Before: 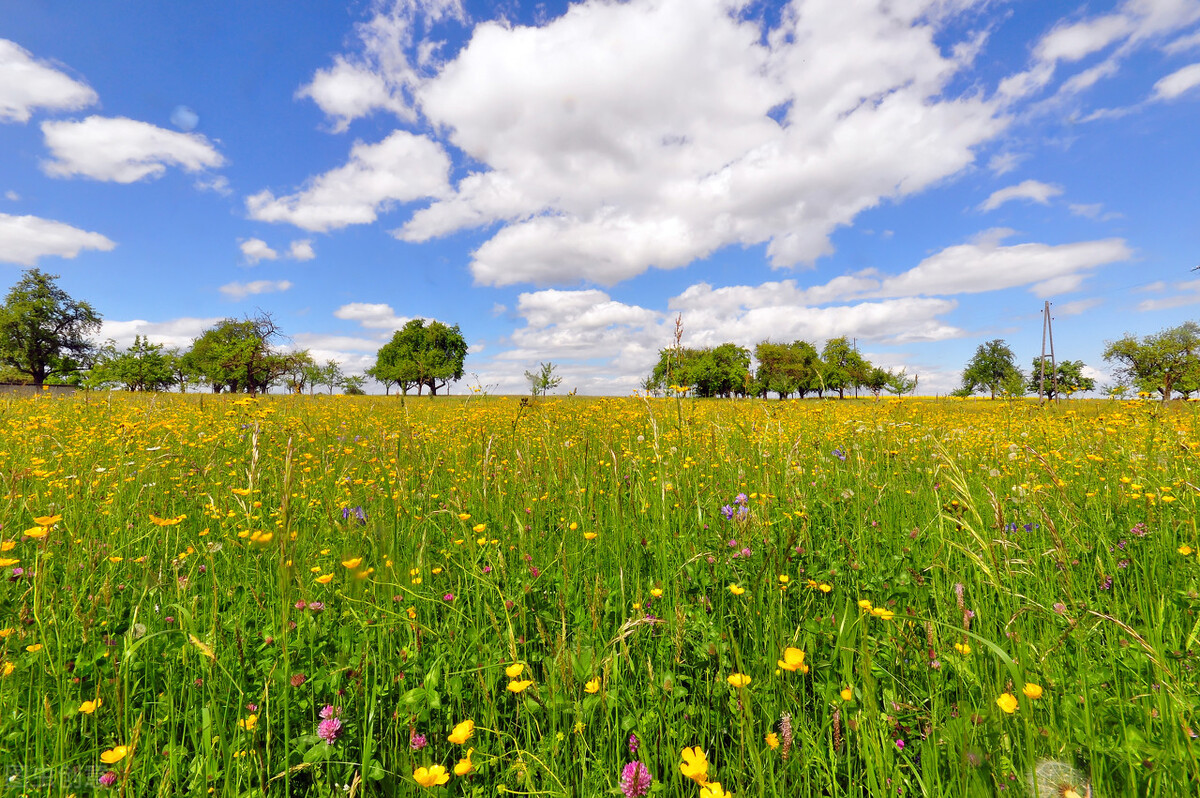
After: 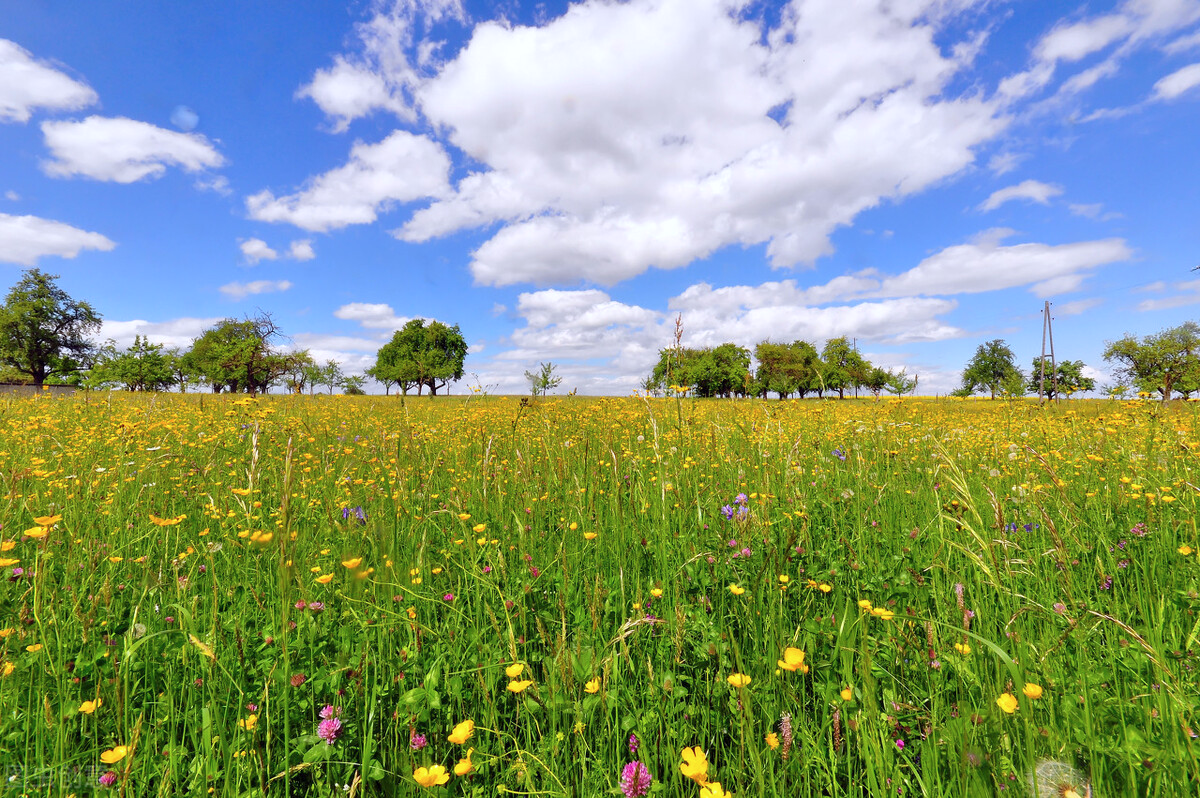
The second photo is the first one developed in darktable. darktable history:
color calibration: gray › normalize channels true, illuminant as shot in camera, x 0.358, y 0.373, temperature 4628.91 K, gamut compression 0.027
